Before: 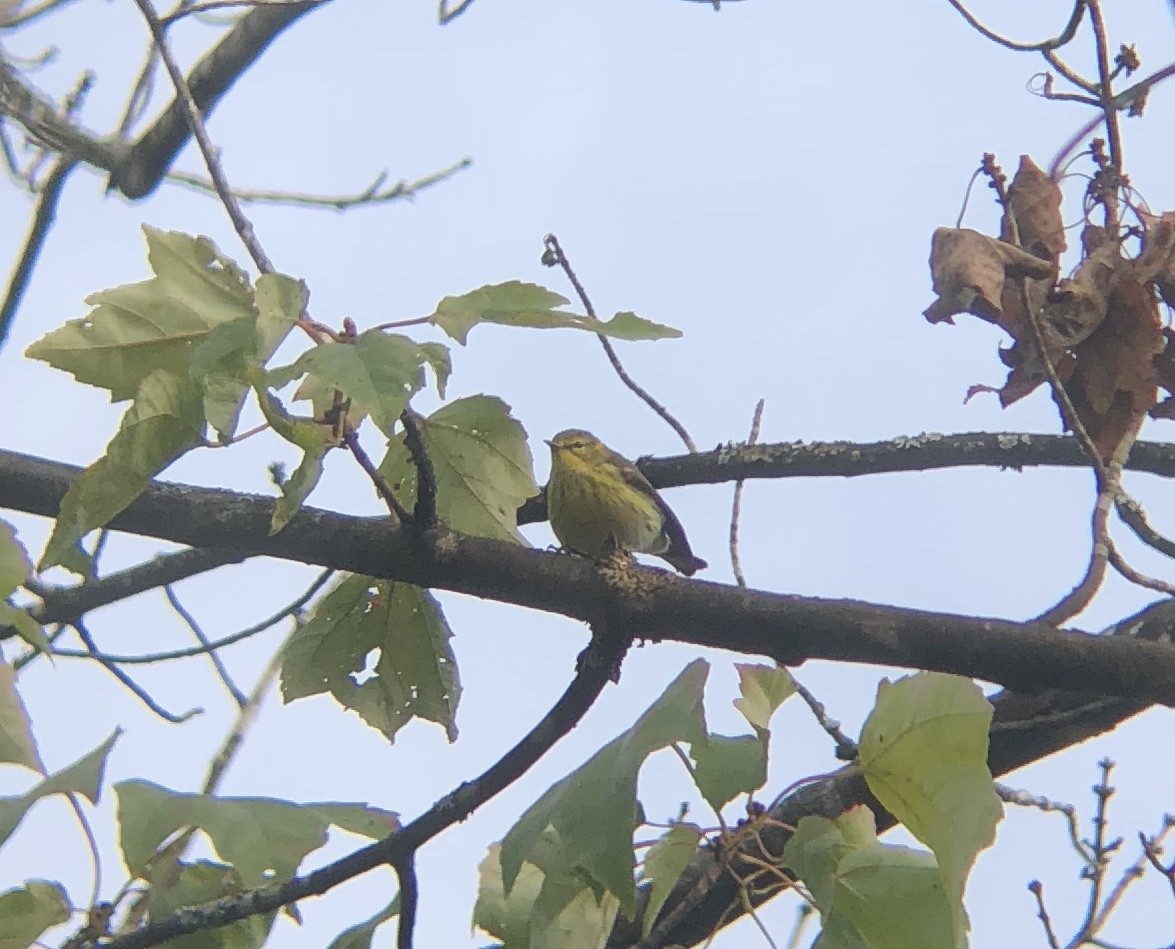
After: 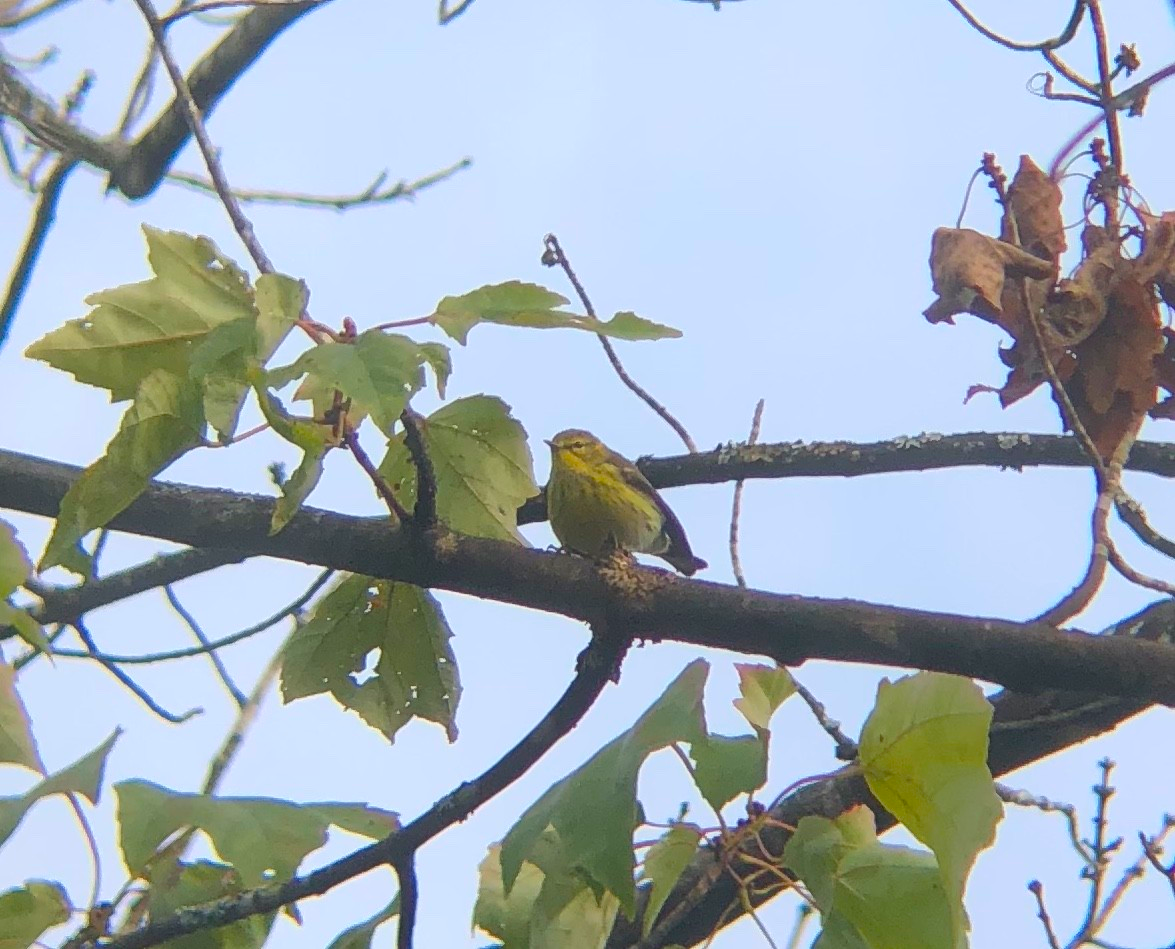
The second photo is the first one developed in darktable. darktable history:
color balance rgb: perceptual saturation grading › global saturation 25%, global vibrance 20%
levels: levels [0, 0.498, 0.996]
